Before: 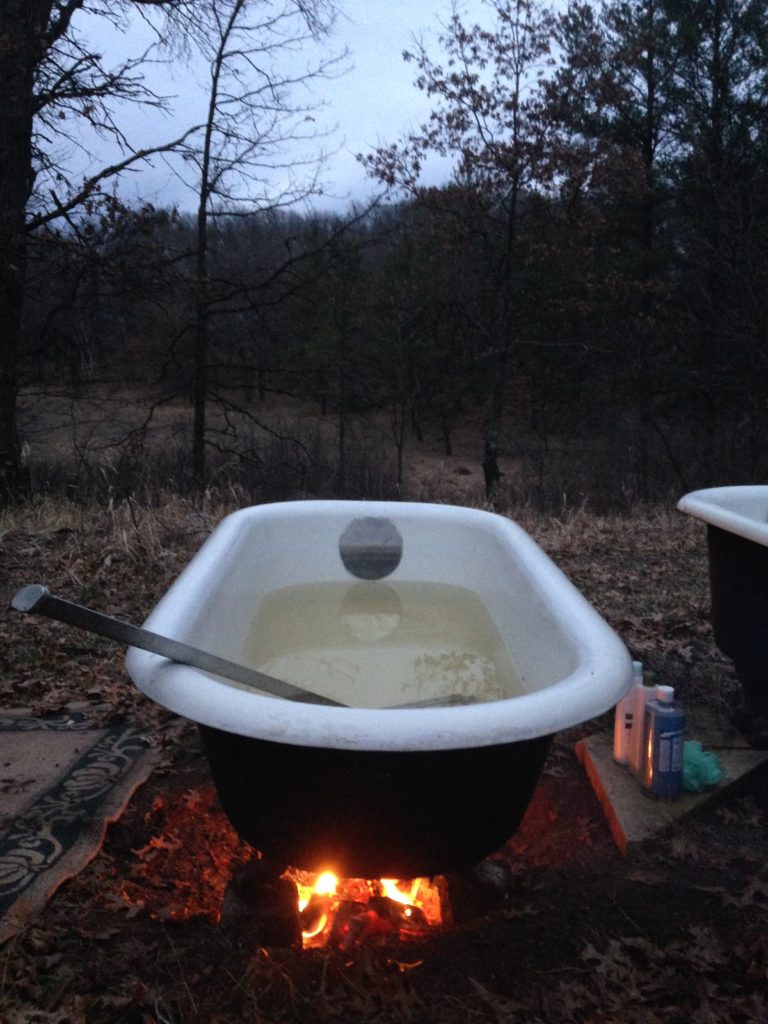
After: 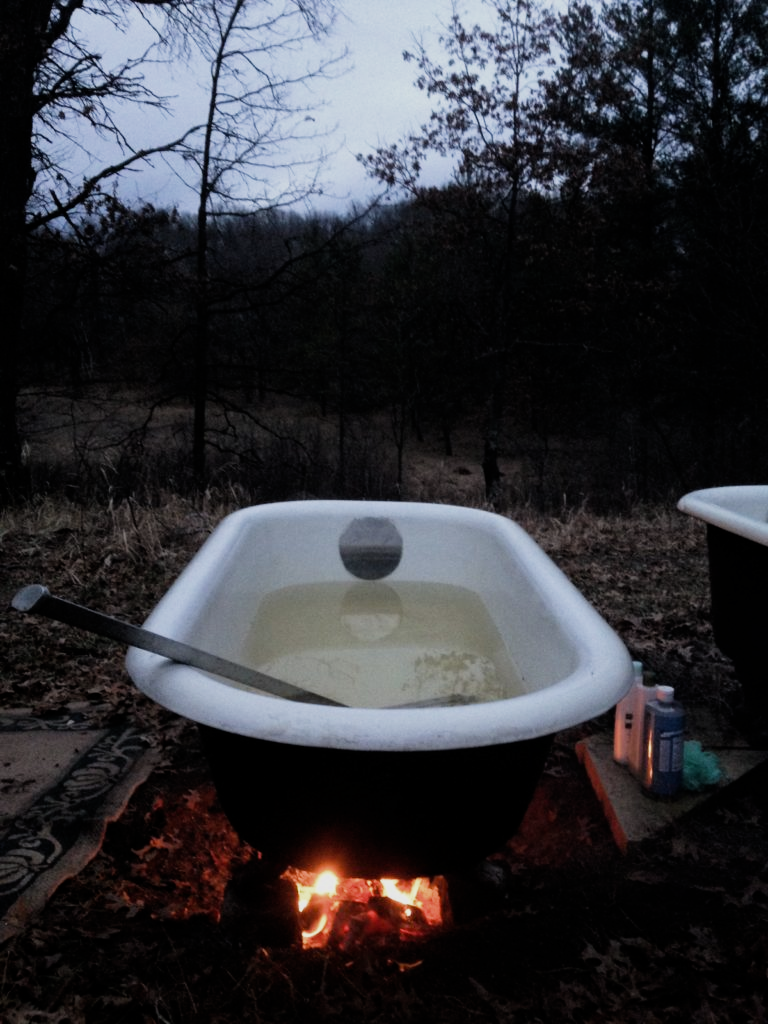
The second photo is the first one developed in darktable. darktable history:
filmic rgb: middle gray luminance 21.73%, black relative exposure -14 EV, white relative exposure 2.96 EV, threshold 6 EV, target black luminance 0%, hardness 8.81, latitude 59.69%, contrast 1.208, highlights saturation mix 5%, shadows ↔ highlights balance 41.6%, add noise in highlights 0, color science v3 (2019), use custom middle-gray values true, iterations of high-quality reconstruction 0, contrast in highlights soft, enable highlight reconstruction true
white balance: emerald 1
